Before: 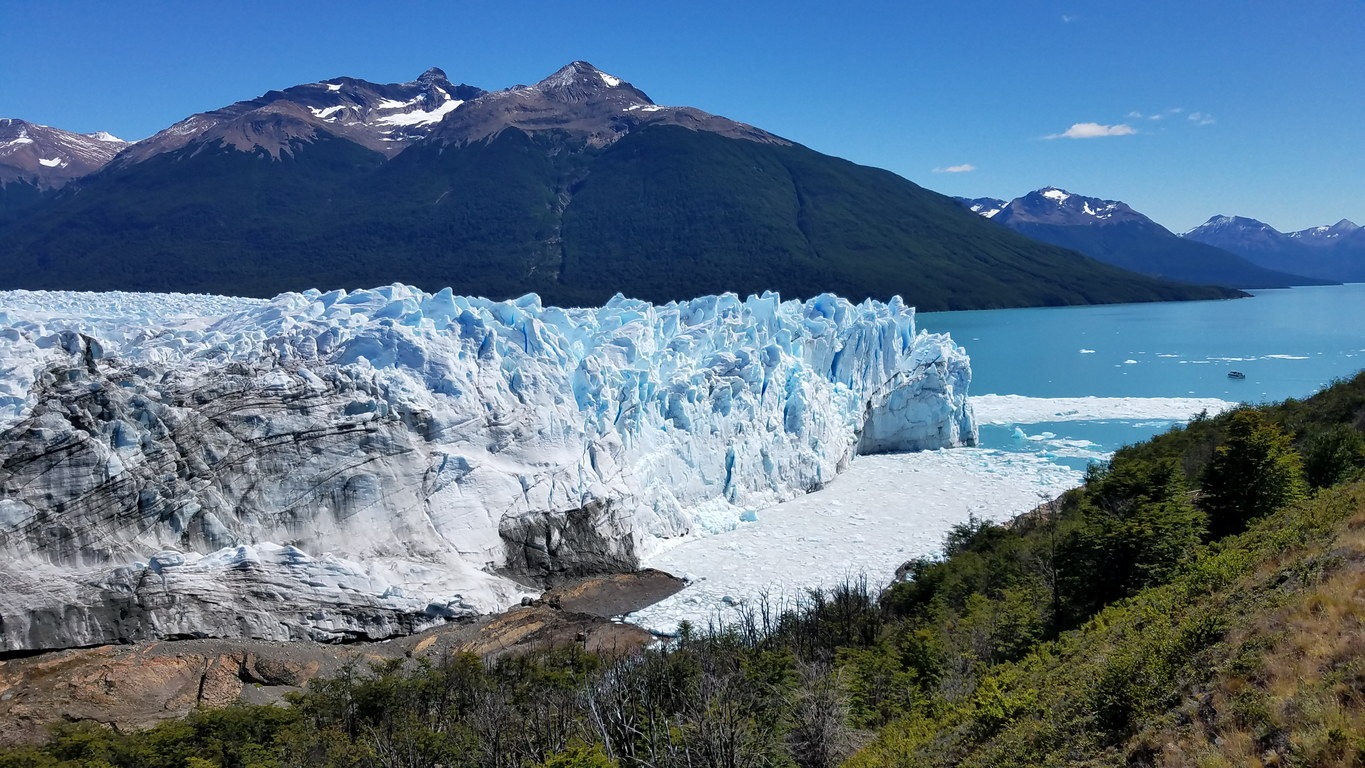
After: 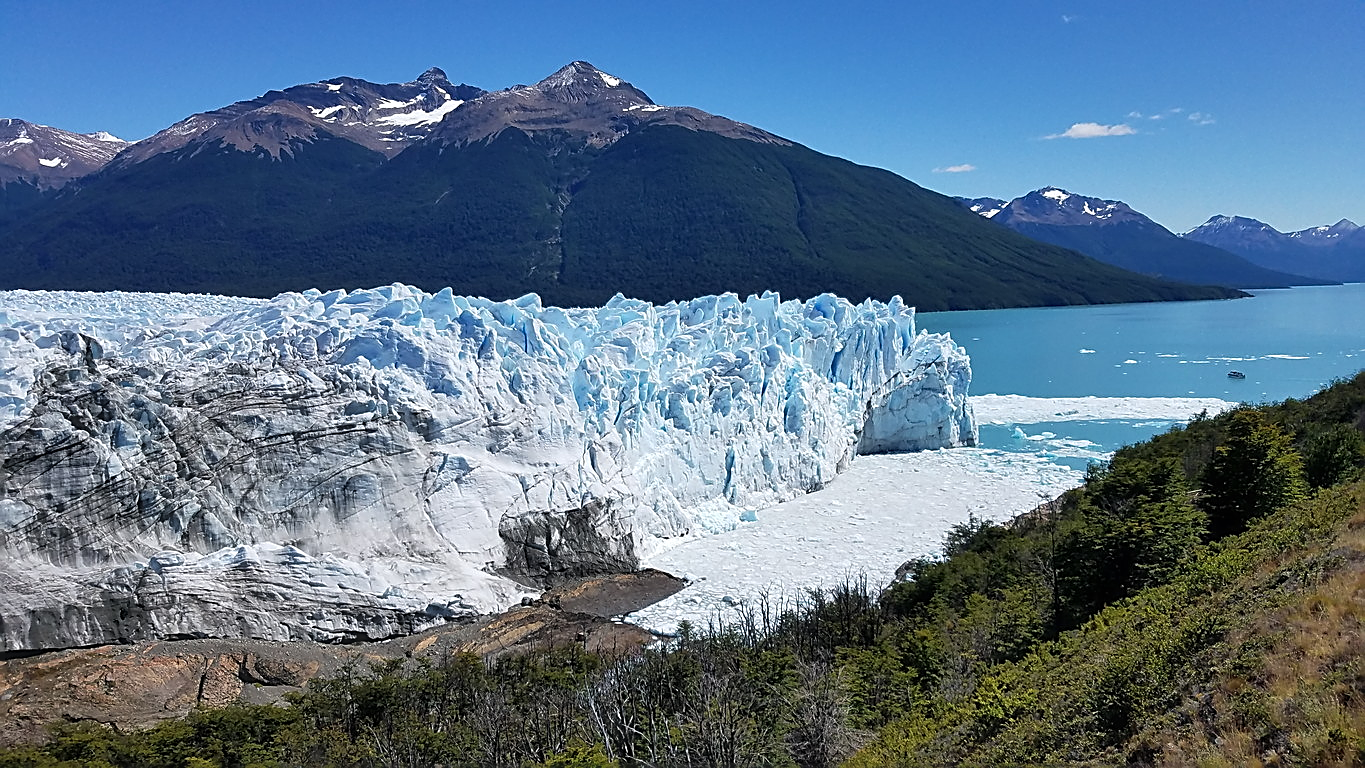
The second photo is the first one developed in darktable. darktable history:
haze removal: strength -0.039, adaptive false
sharpen: amount 0.889
